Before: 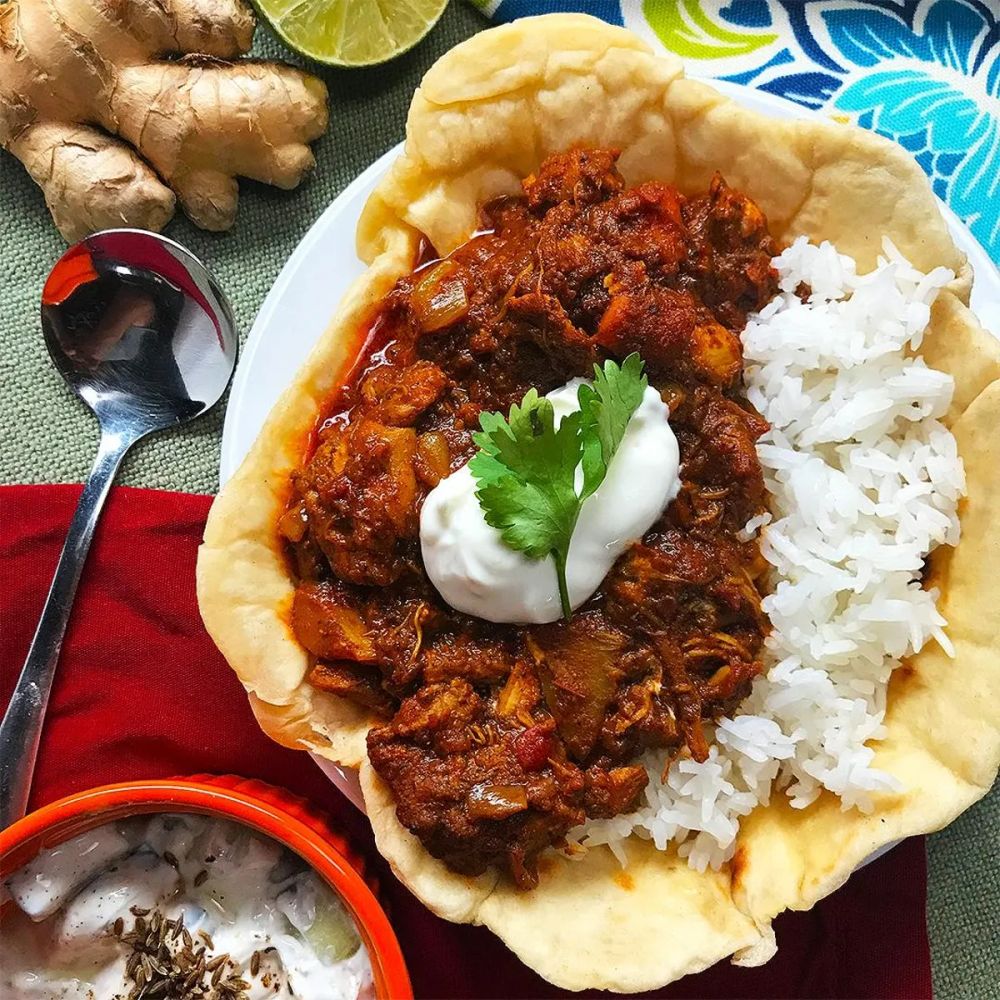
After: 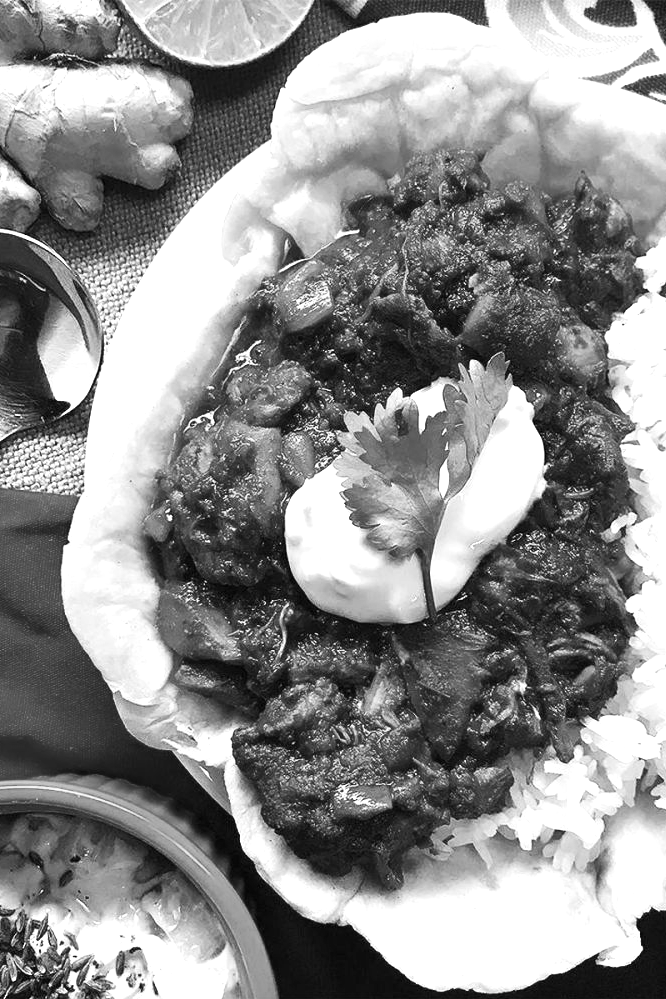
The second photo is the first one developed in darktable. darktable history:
crop and rotate: left 13.537%, right 19.796%
color balance rgb: linear chroma grading › global chroma 42%, perceptual saturation grading › global saturation 42%, perceptual brilliance grading › global brilliance 25%, global vibrance 33%
monochrome: on, module defaults
contrast brightness saturation: contrast 0.15, brightness 0.05
